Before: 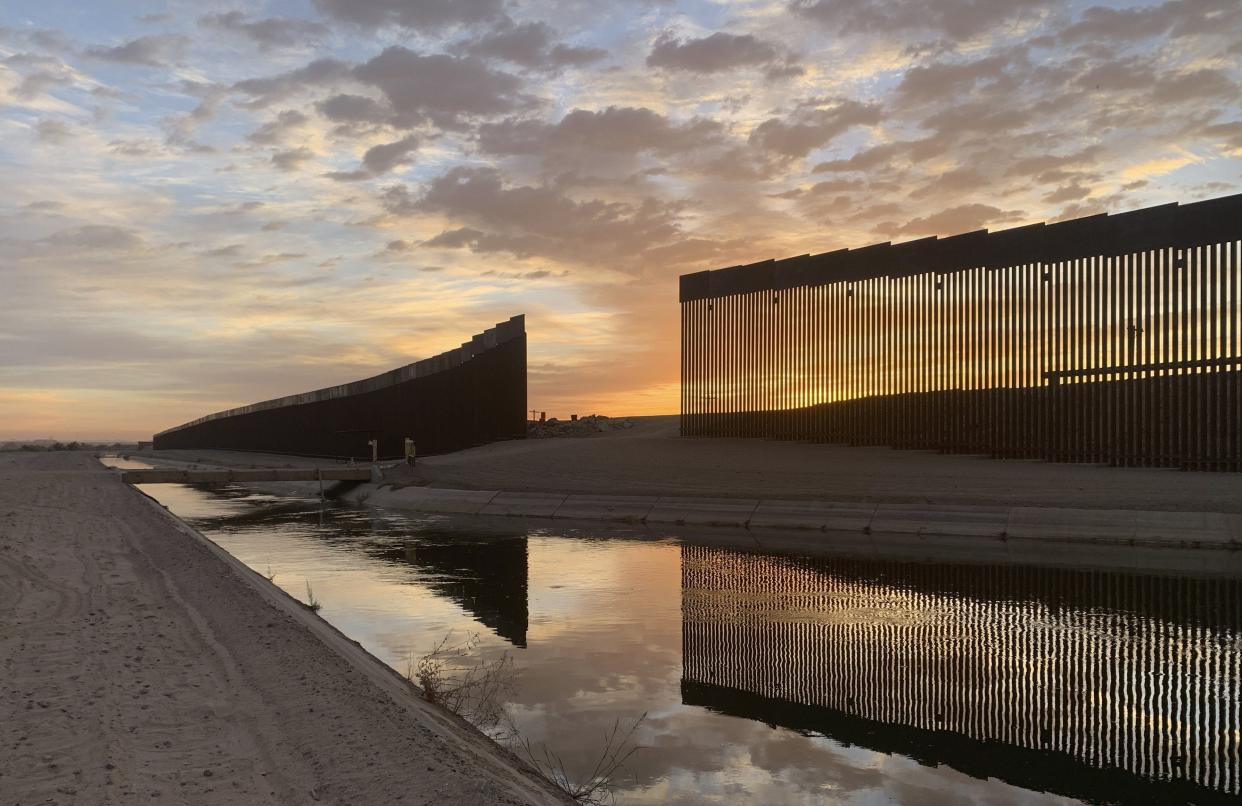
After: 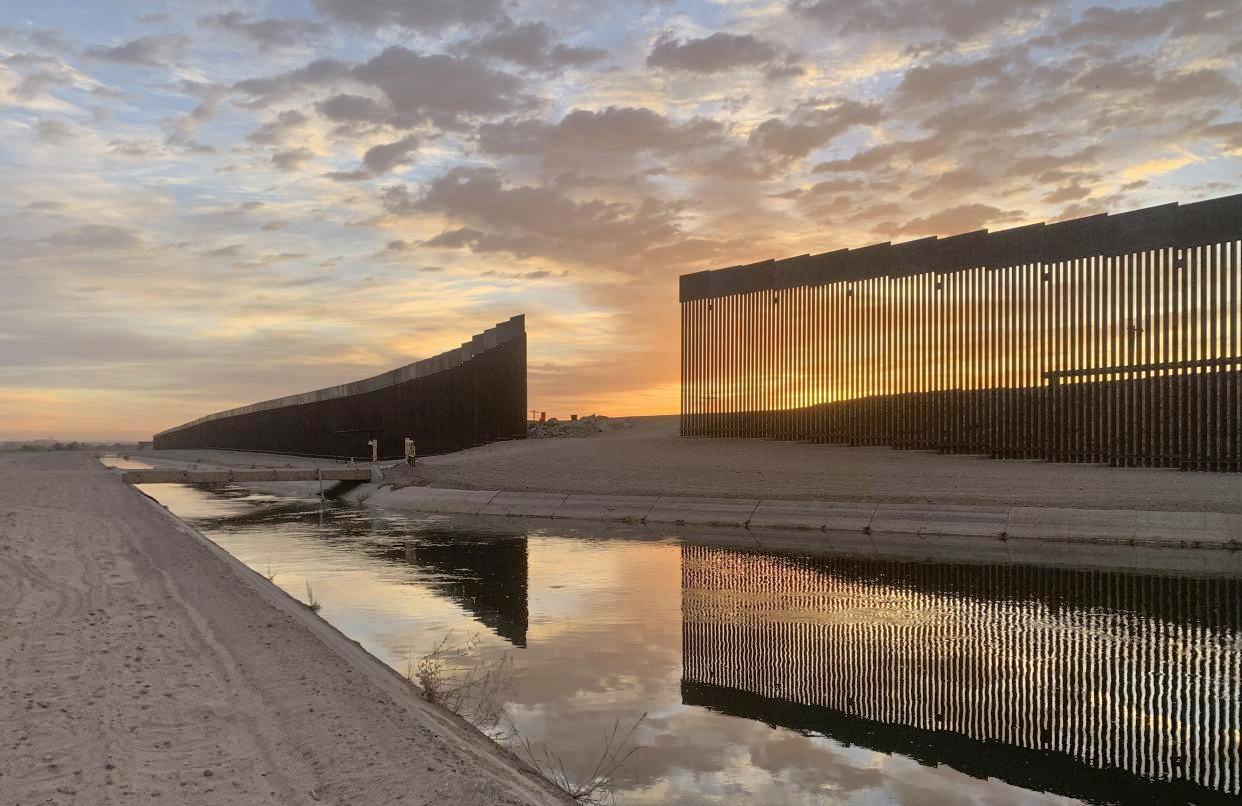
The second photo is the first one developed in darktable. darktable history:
tone equalizer: -7 EV 0.144 EV, -6 EV 0.581 EV, -5 EV 1.14 EV, -4 EV 1.37 EV, -3 EV 1.13 EV, -2 EV 0.6 EV, -1 EV 0.165 EV
